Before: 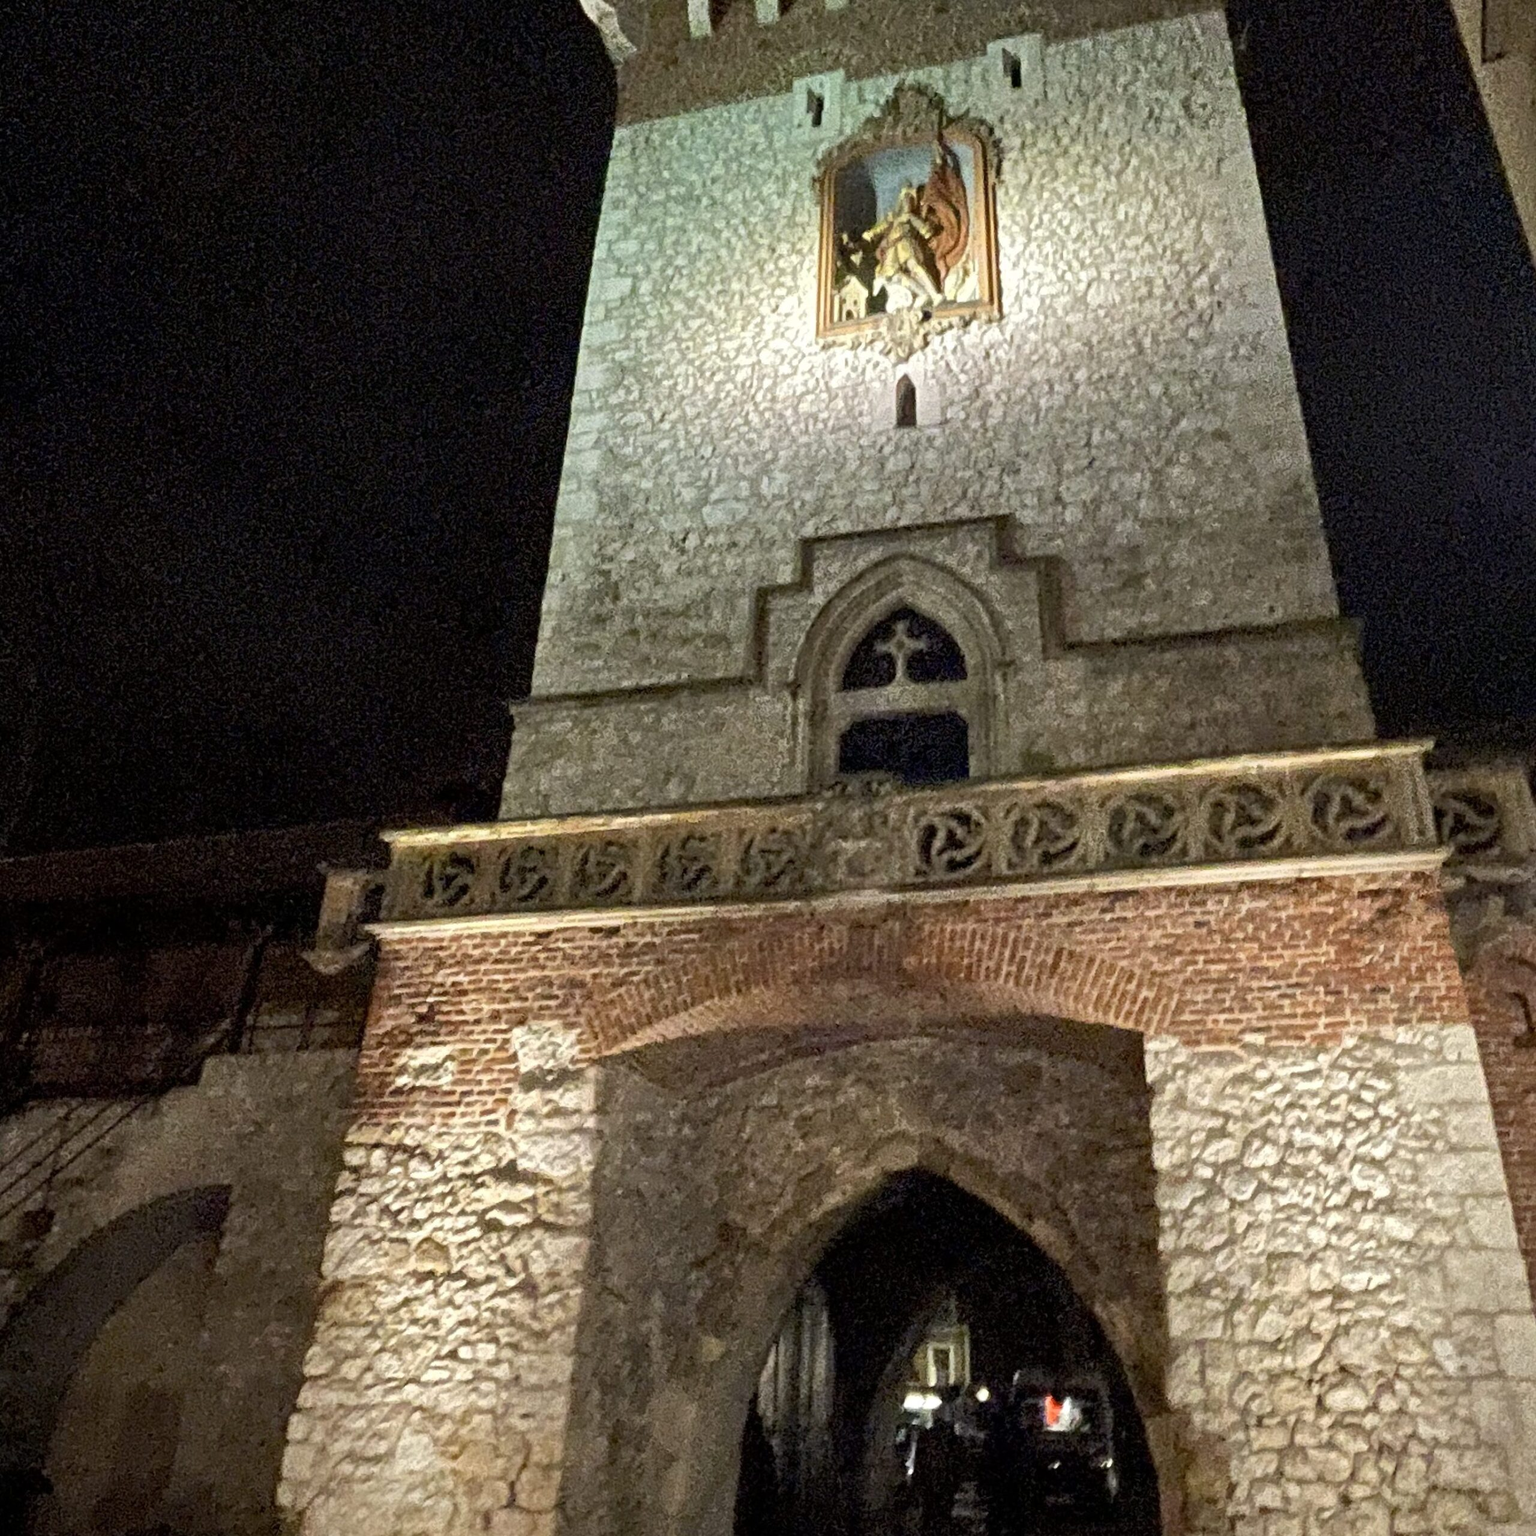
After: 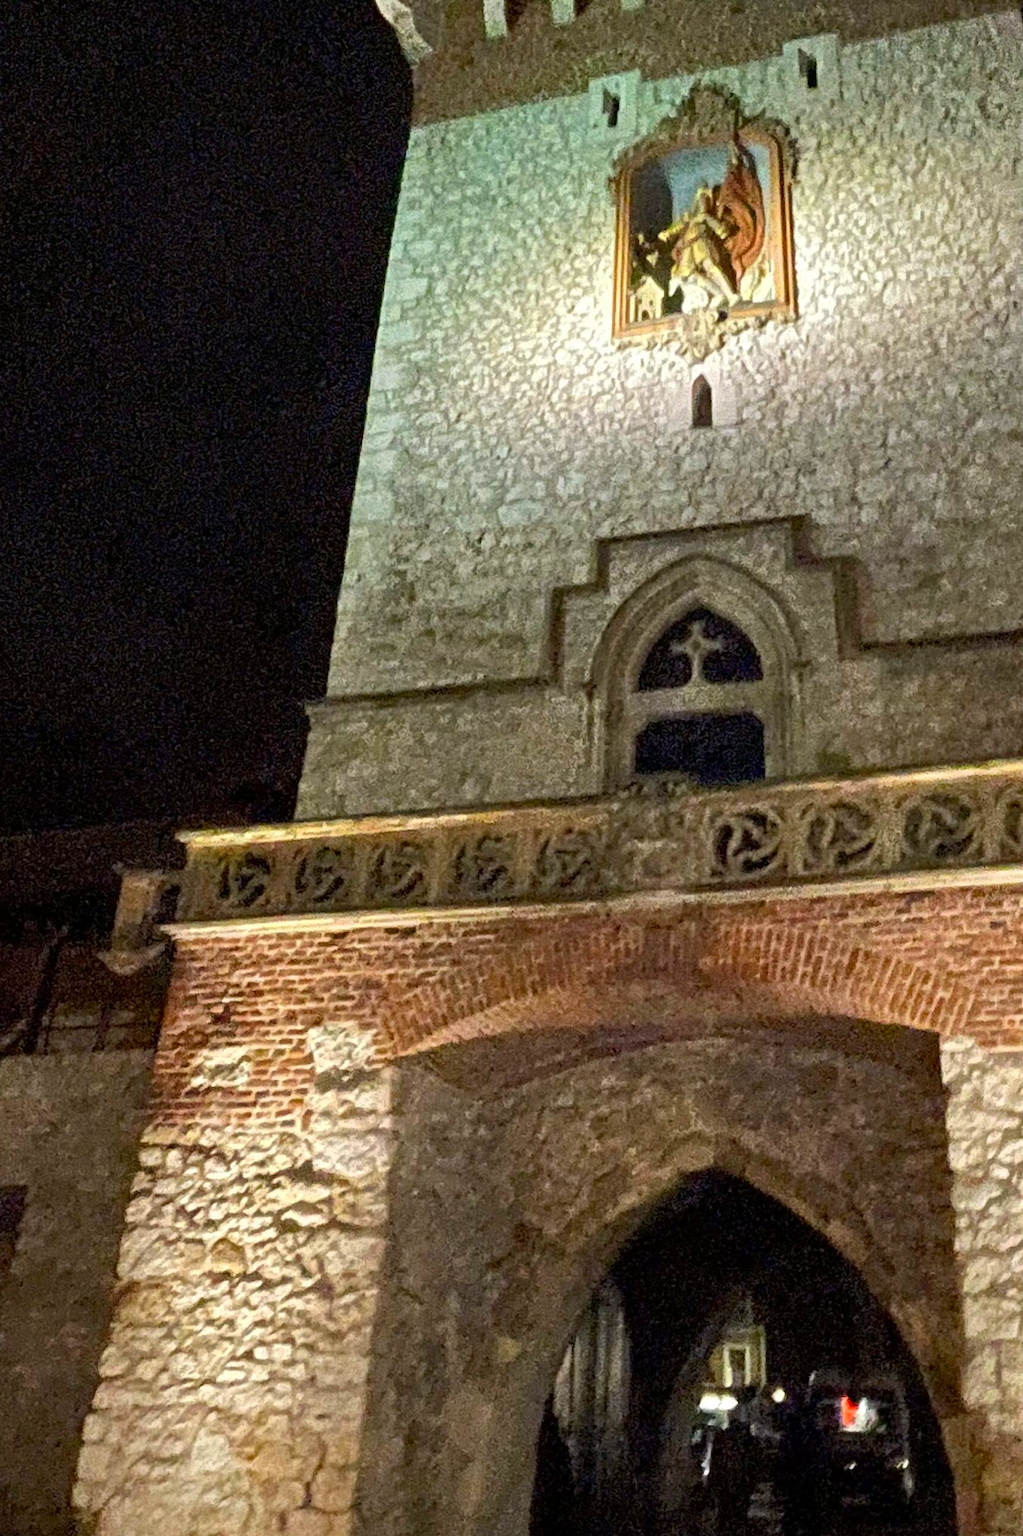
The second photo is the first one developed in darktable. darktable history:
contrast brightness saturation: saturation 0.18
crop and rotate: left 13.342%, right 19.991%
